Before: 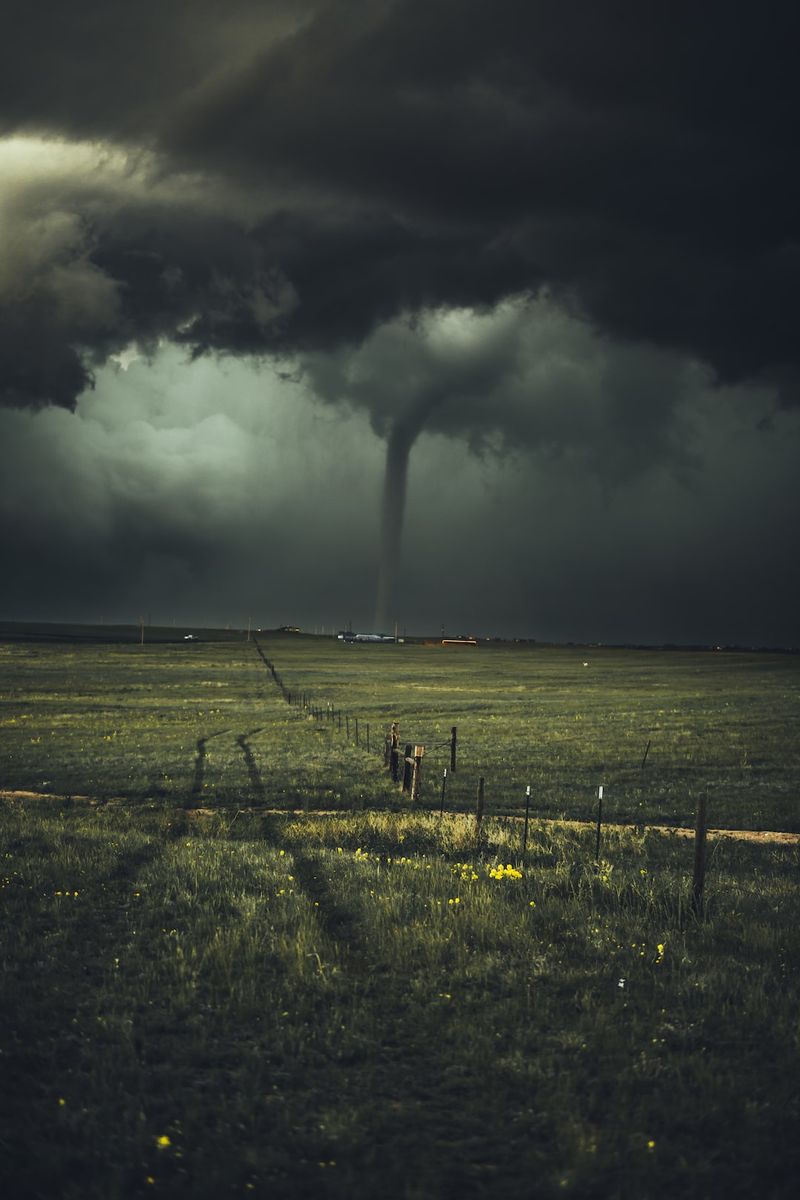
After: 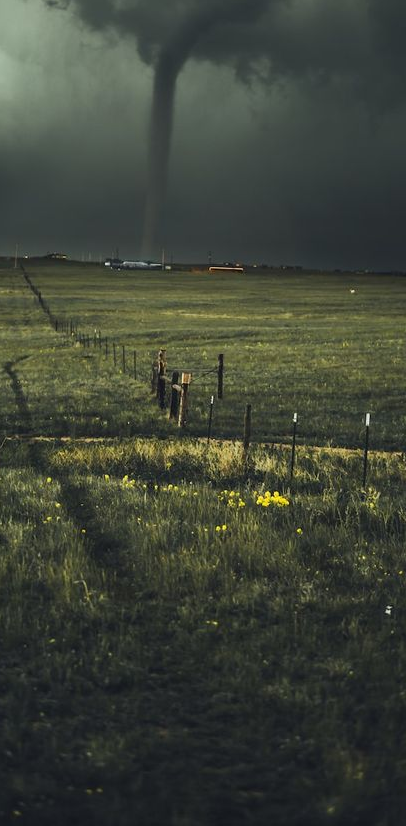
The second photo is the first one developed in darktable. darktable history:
crop and rotate: left 29.337%, top 31.157%, right 19.846%
